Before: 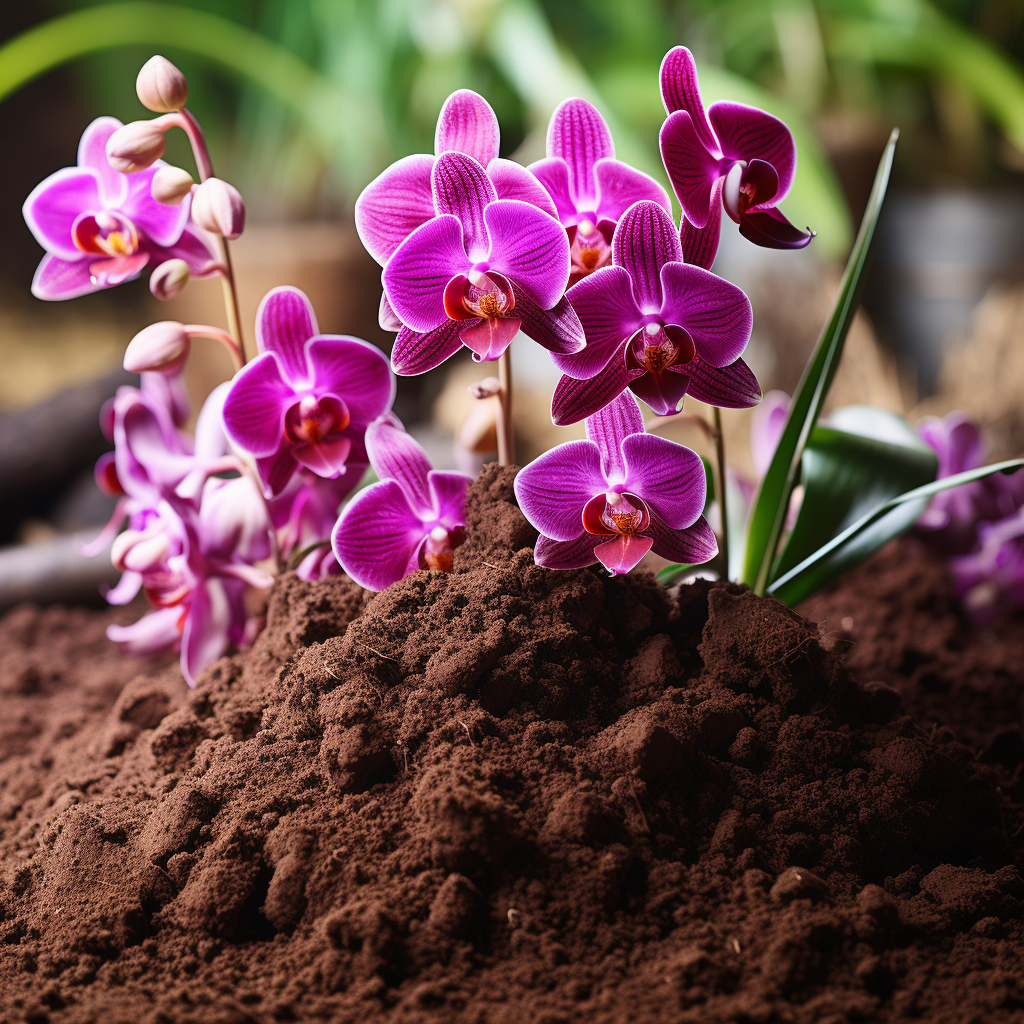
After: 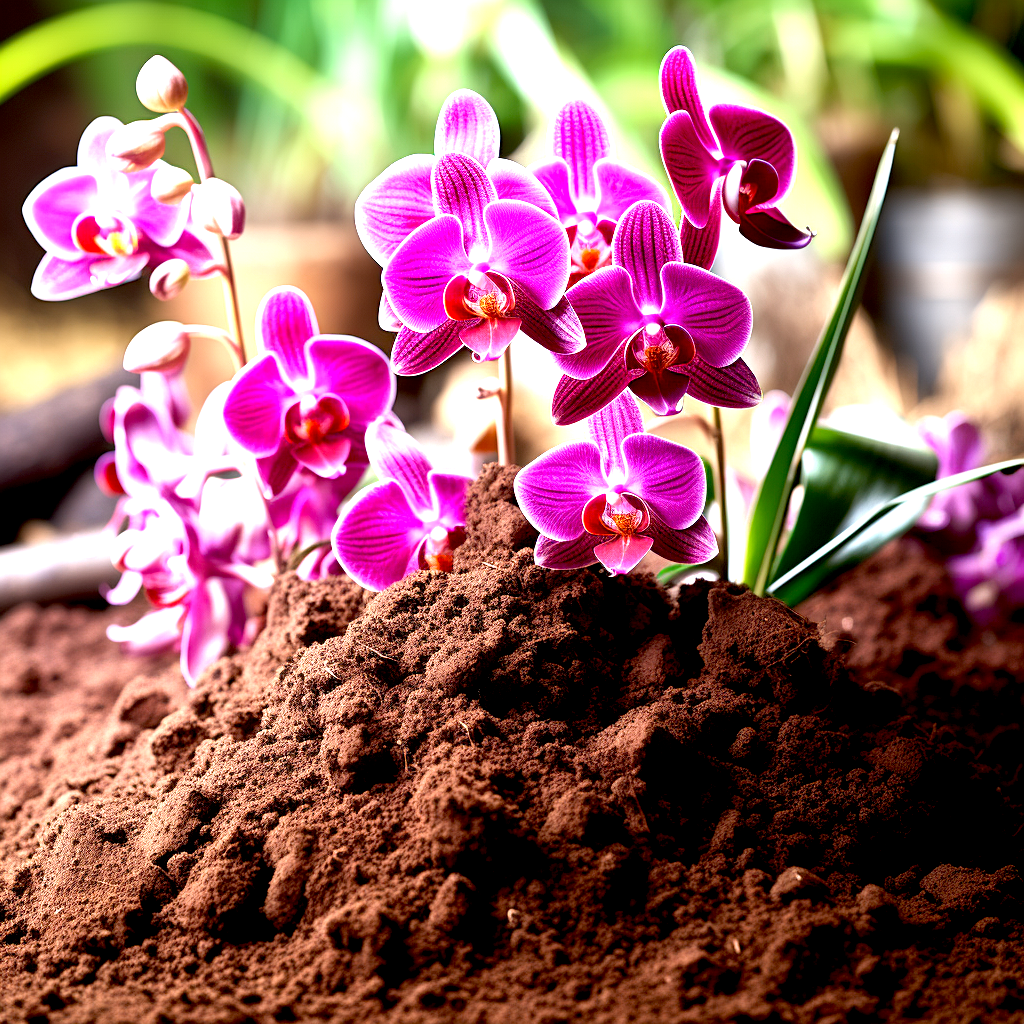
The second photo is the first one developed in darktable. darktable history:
exposure: black level correction 0.009, exposure 1.416 EV, compensate highlight preservation false
tone equalizer: edges refinement/feathering 500, mask exposure compensation -1.57 EV, preserve details guided filter
